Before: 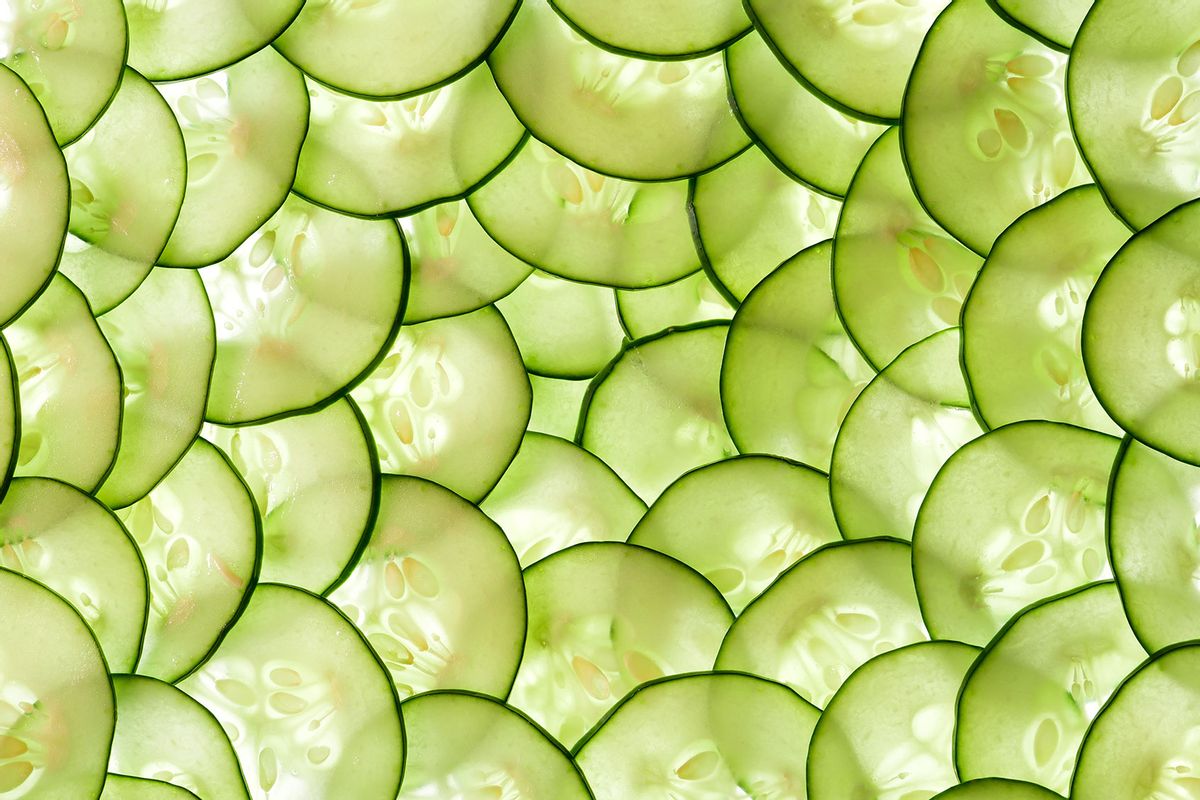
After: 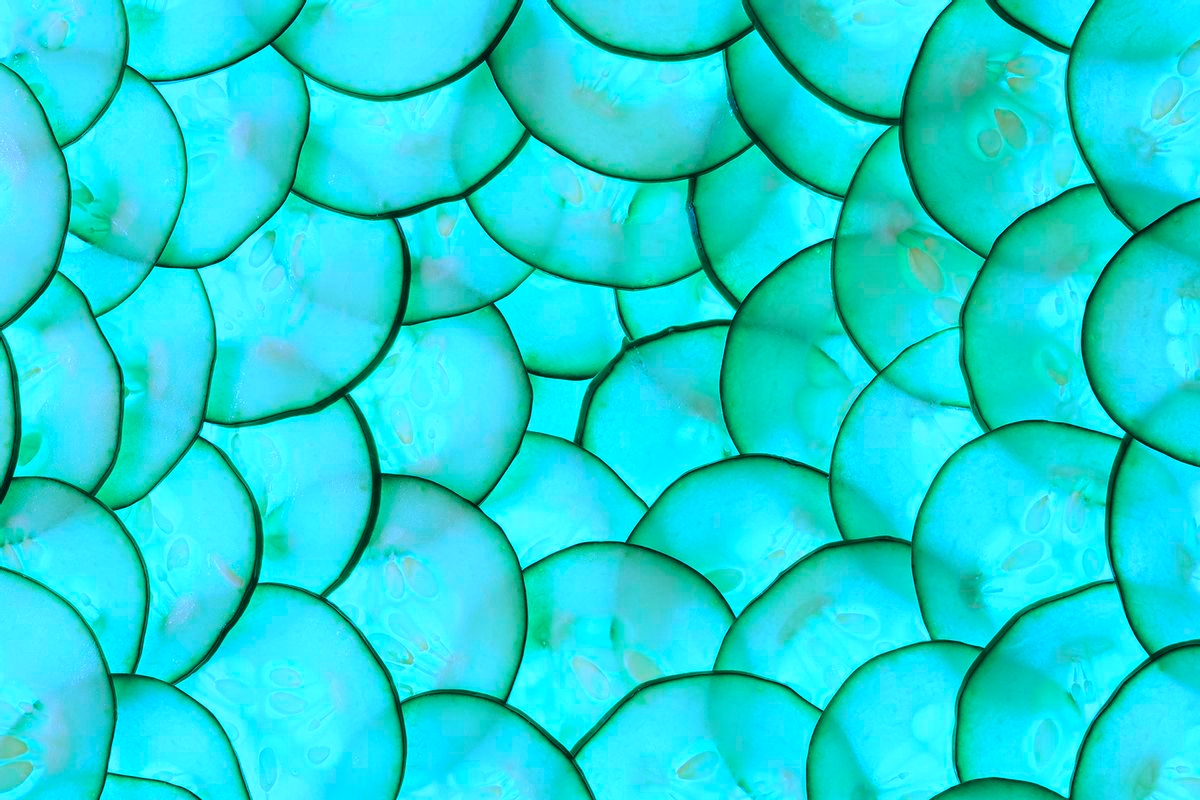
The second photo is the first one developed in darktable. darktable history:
color calibration: output colorfulness [0, 0.315, 0, 0], illuminant as shot in camera, x 0.483, y 0.43, temperature 2421.68 K
